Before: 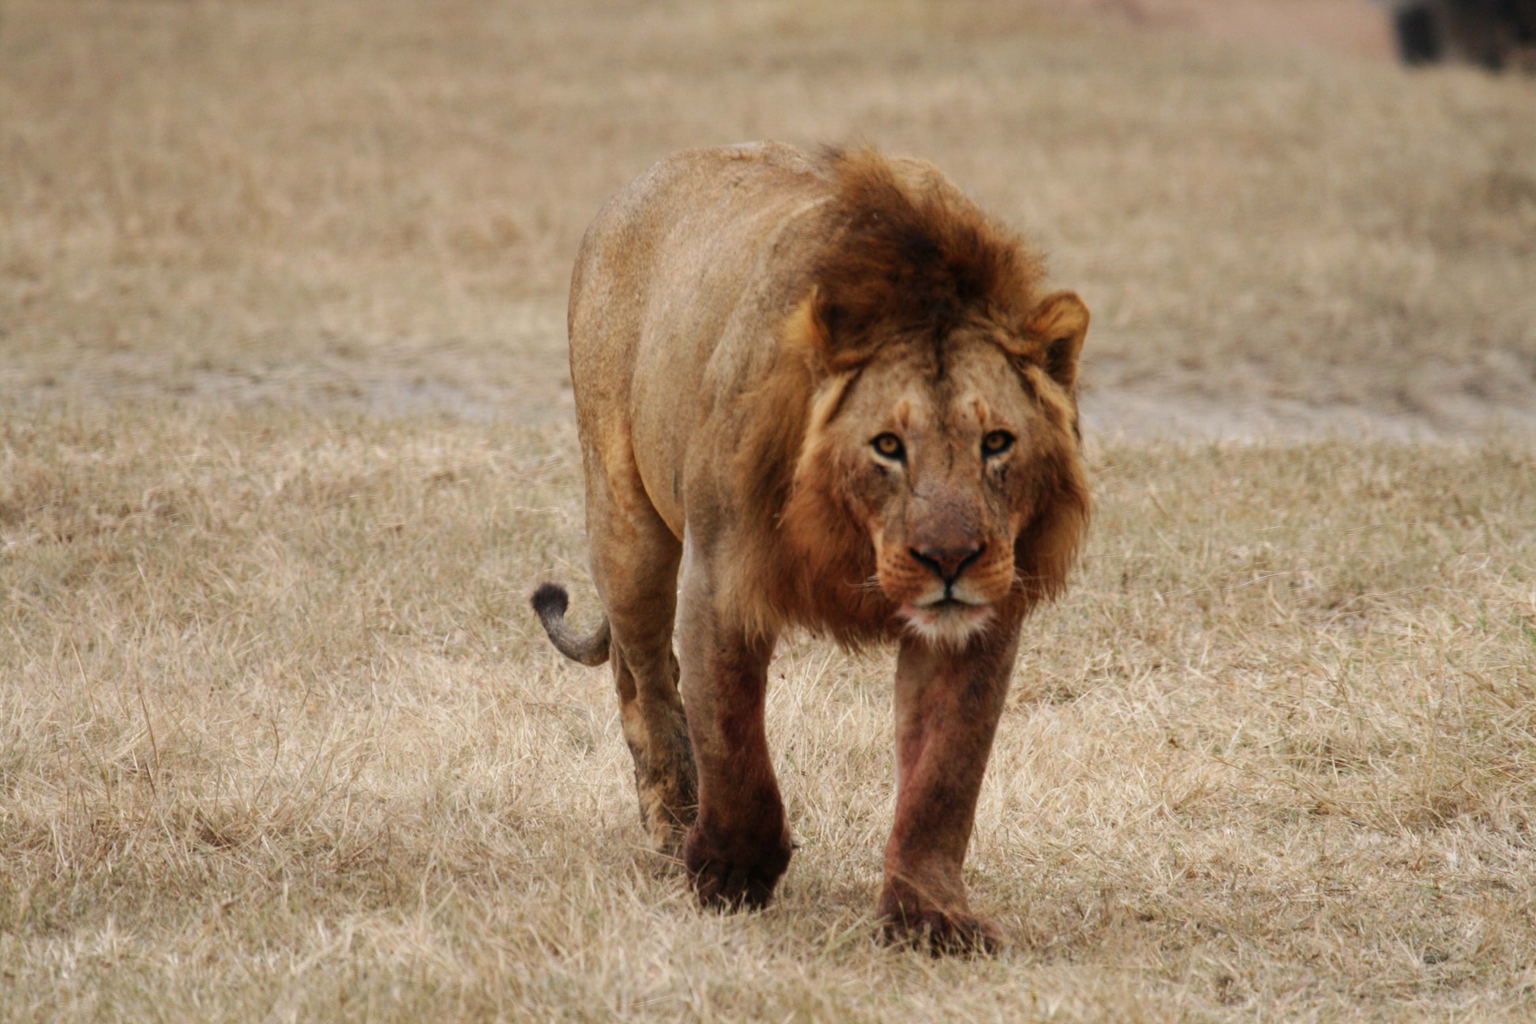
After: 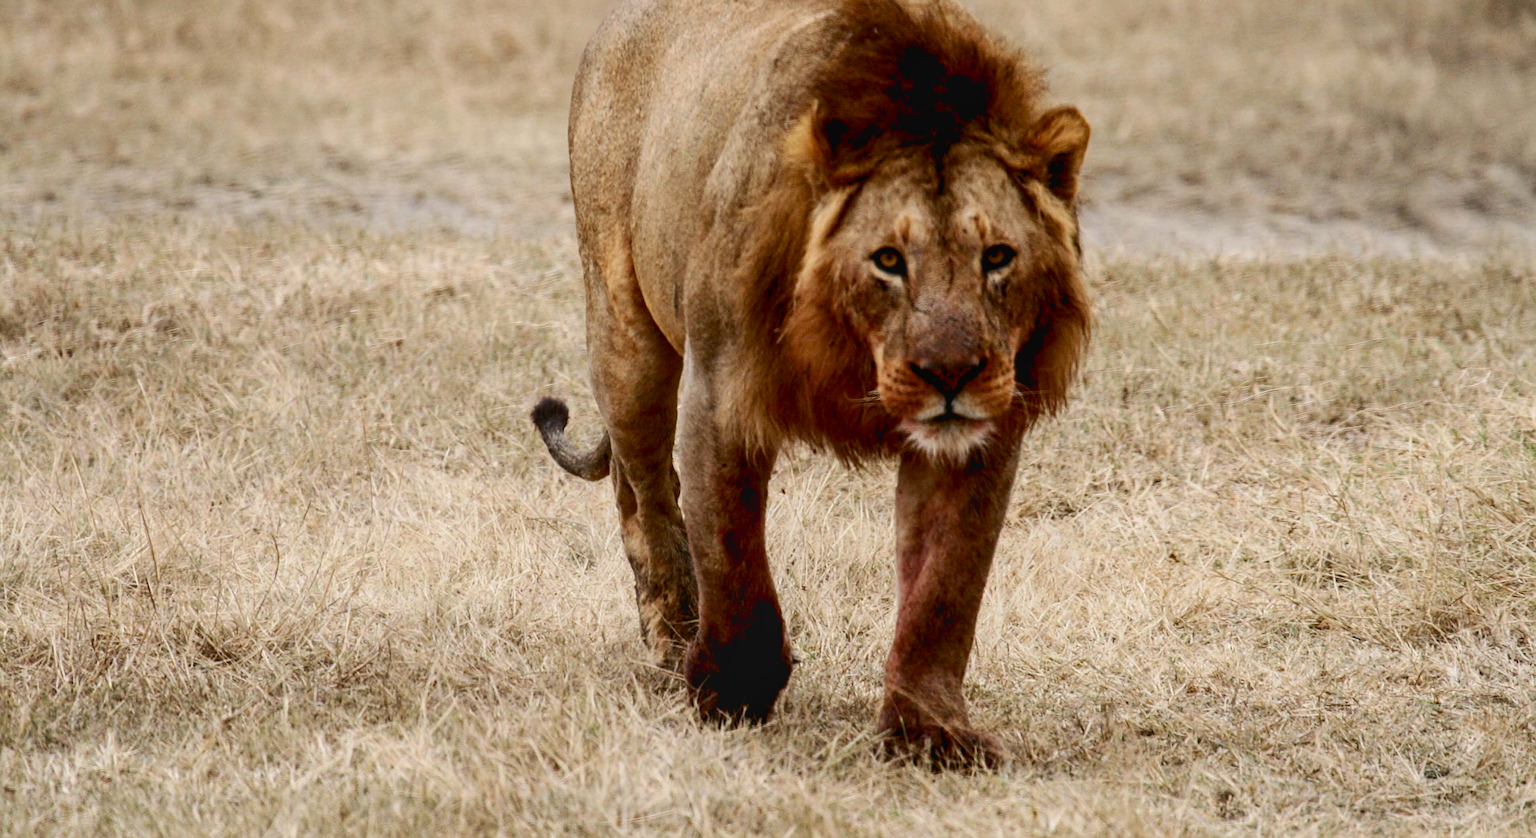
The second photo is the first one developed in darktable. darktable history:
local contrast: detail 109%
crop and rotate: top 18.15%
exposure: black level correction 0.009, compensate highlight preservation false
color balance rgb: global offset › luminance -0.253%, perceptual saturation grading › global saturation 0.561%, contrast -9.792%
contrast brightness saturation: contrast 0.271
sharpen: radius 2.739
